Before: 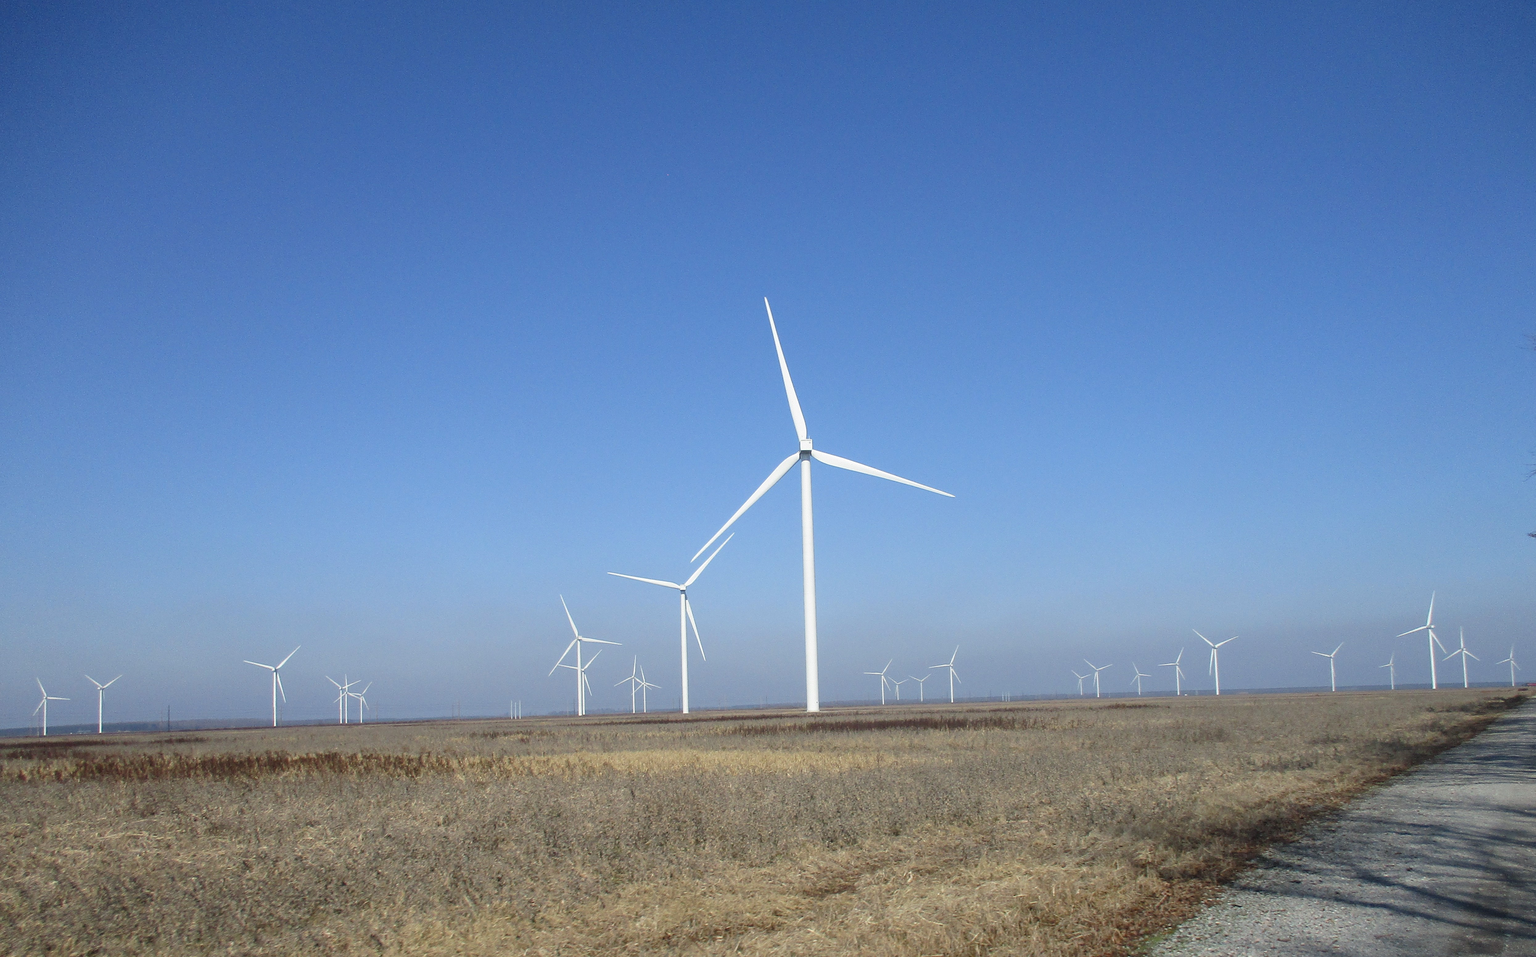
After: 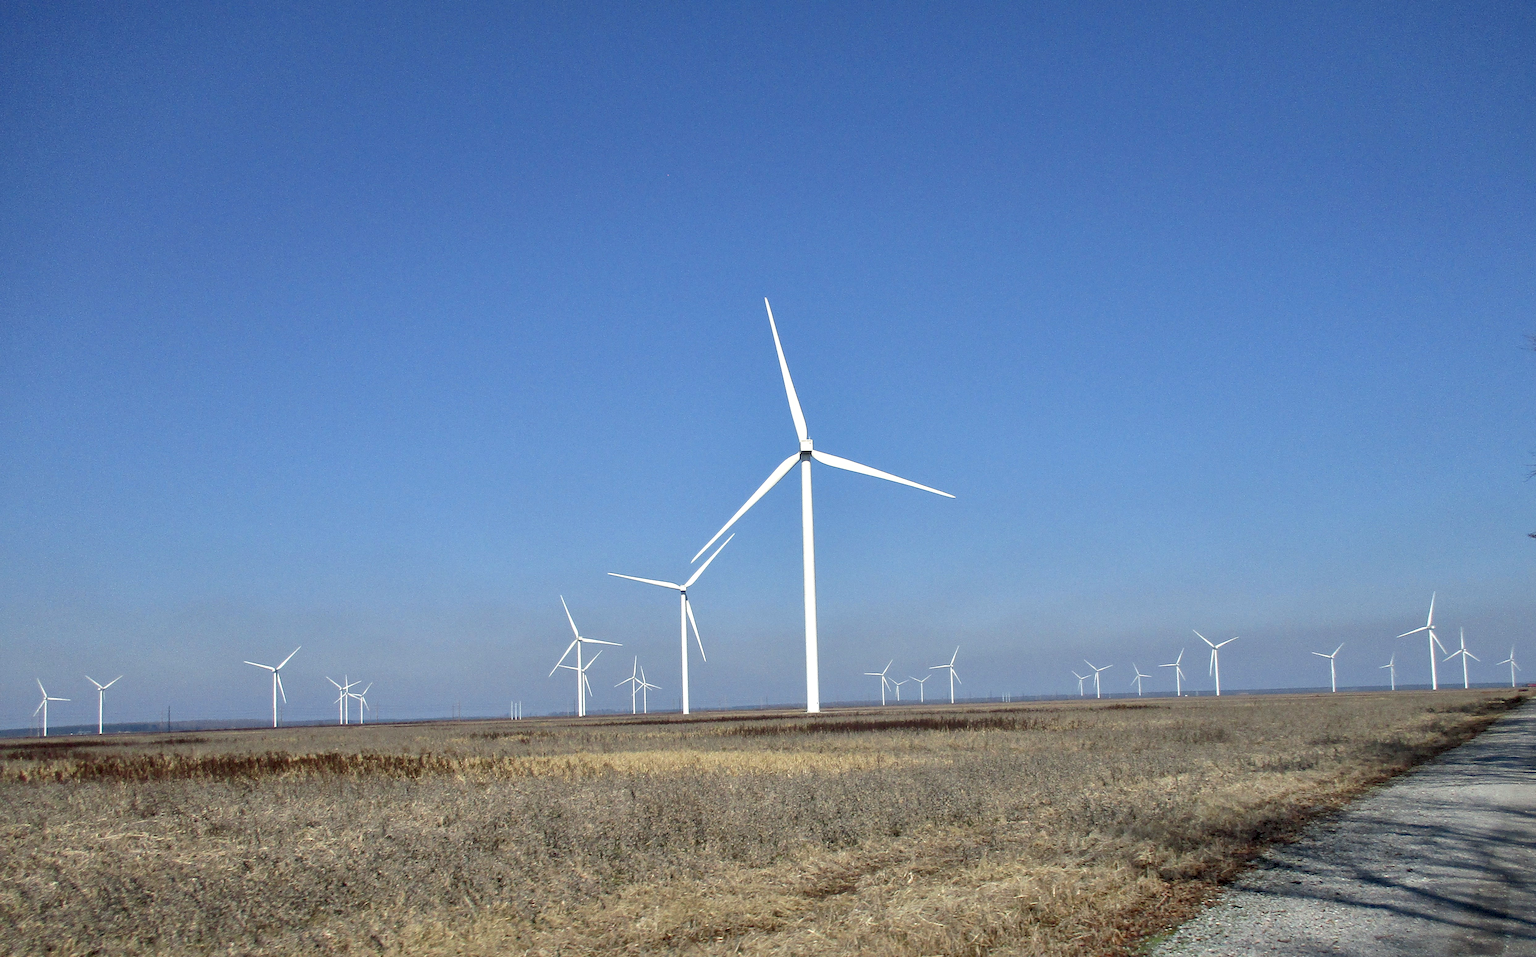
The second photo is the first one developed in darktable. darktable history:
shadows and highlights: on, module defaults
contrast equalizer: y [[0.6 ×6], [0.55 ×6], [0 ×6], [0 ×6], [0 ×6]]
